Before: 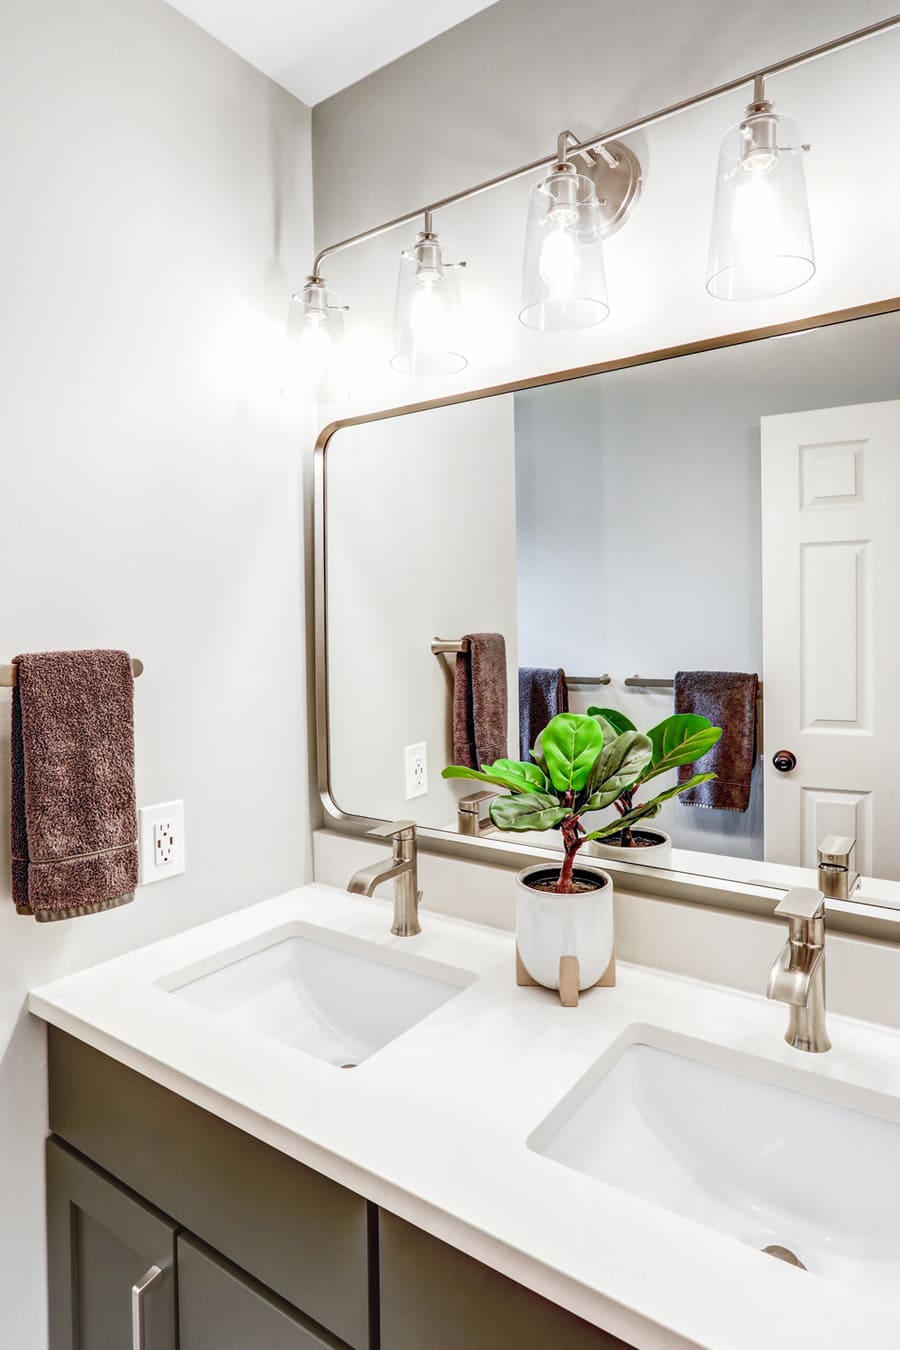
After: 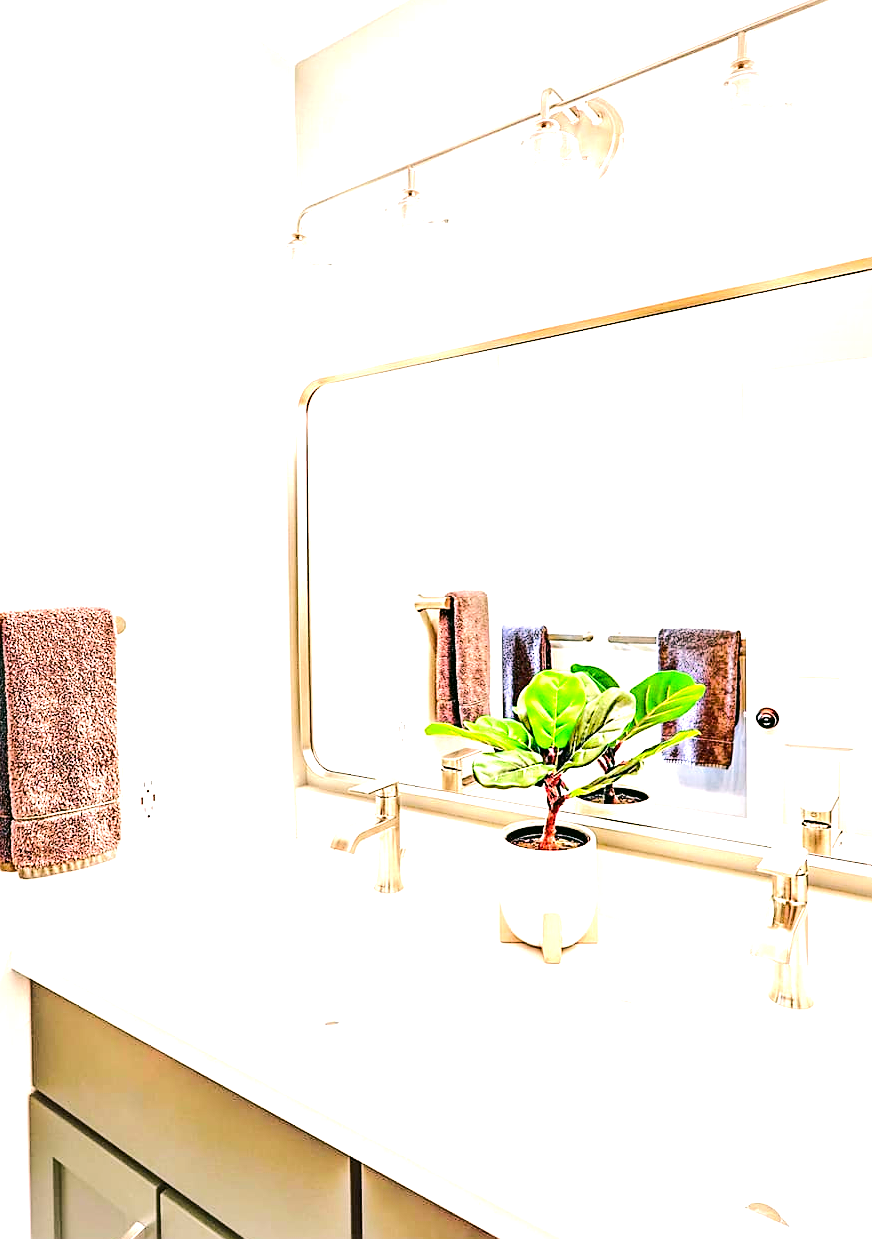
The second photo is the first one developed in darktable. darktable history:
exposure: black level correction 0.001, exposure 1.84 EV, compensate highlight preservation false
crop: left 1.964%, top 3.251%, right 1.122%, bottom 4.933%
color balance rgb: perceptual saturation grading › global saturation 10%, global vibrance 10%
white balance: emerald 1
sharpen: on, module defaults
rgb curve: curves: ch0 [(0, 0) (0.284, 0.292) (0.505, 0.644) (1, 1)], compensate middle gray true
color correction: highlights a* 4.02, highlights b* 4.98, shadows a* -7.55, shadows b* 4.98
